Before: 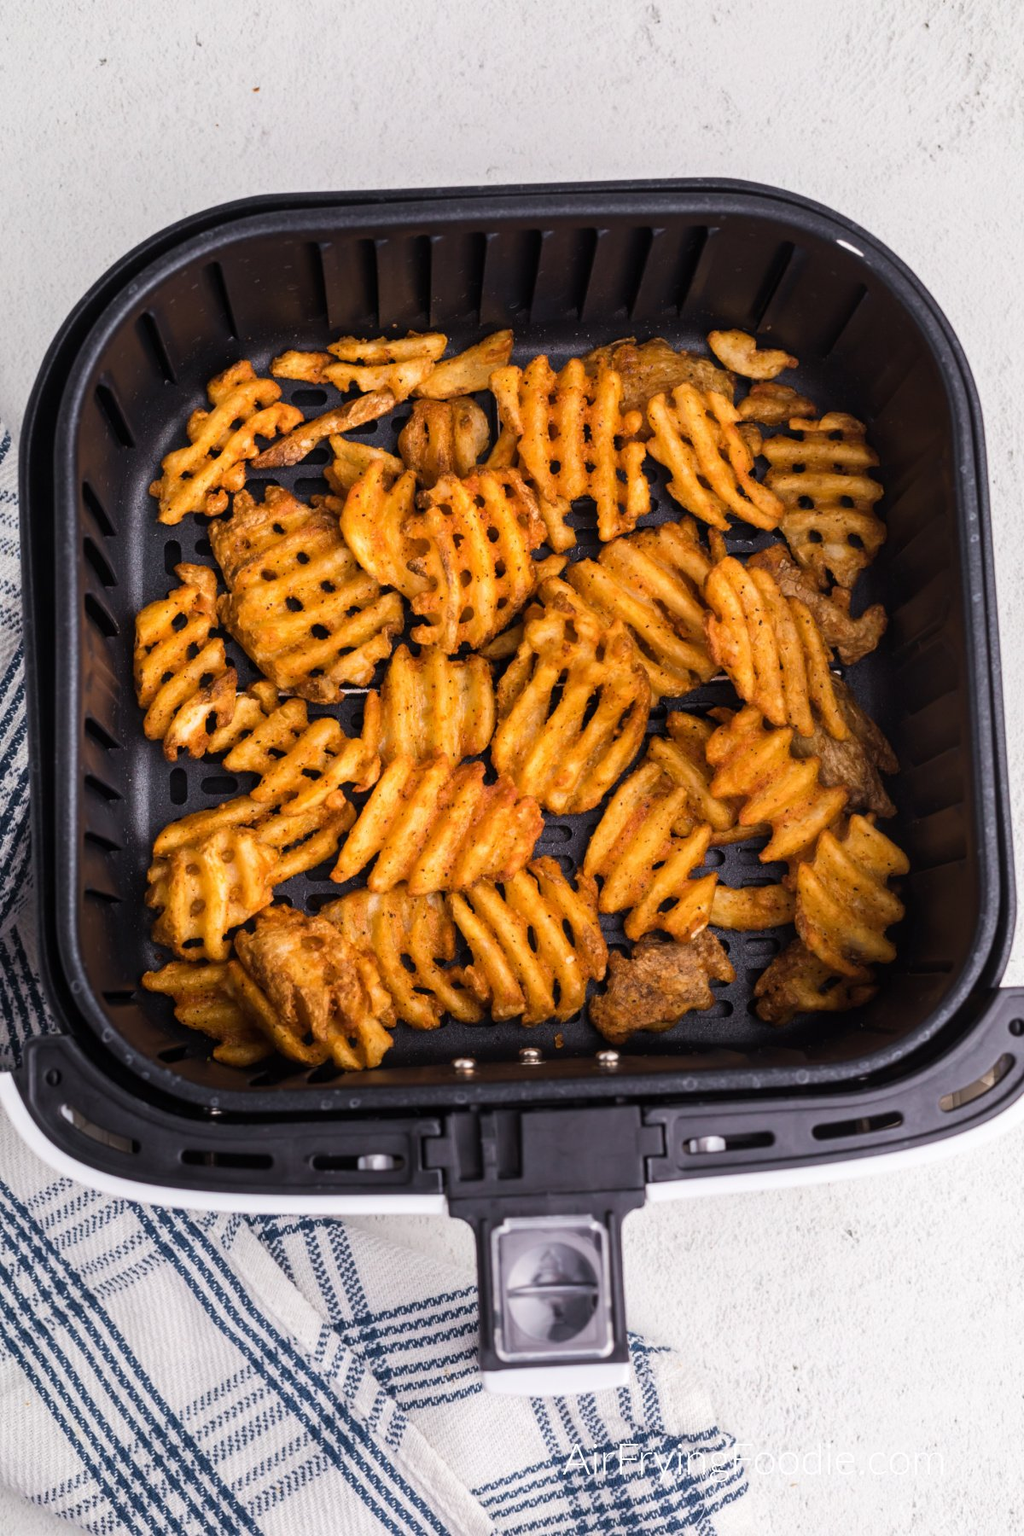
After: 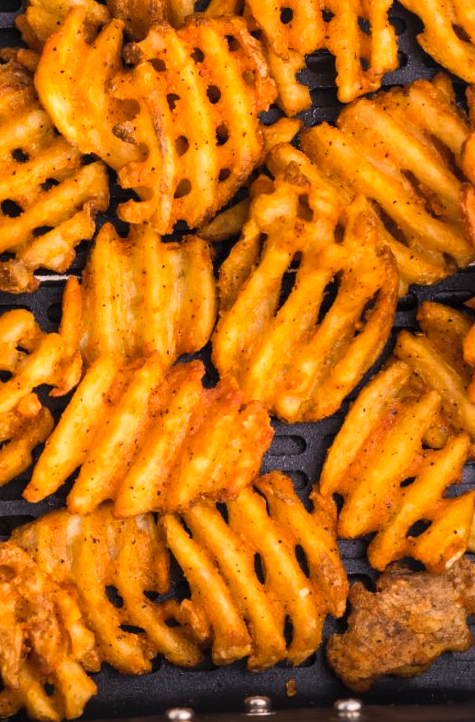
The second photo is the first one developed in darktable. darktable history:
crop: left 30.403%, top 29.578%, right 29.964%, bottom 30.291%
contrast brightness saturation: contrast 0.075, brightness 0.083, saturation 0.177
